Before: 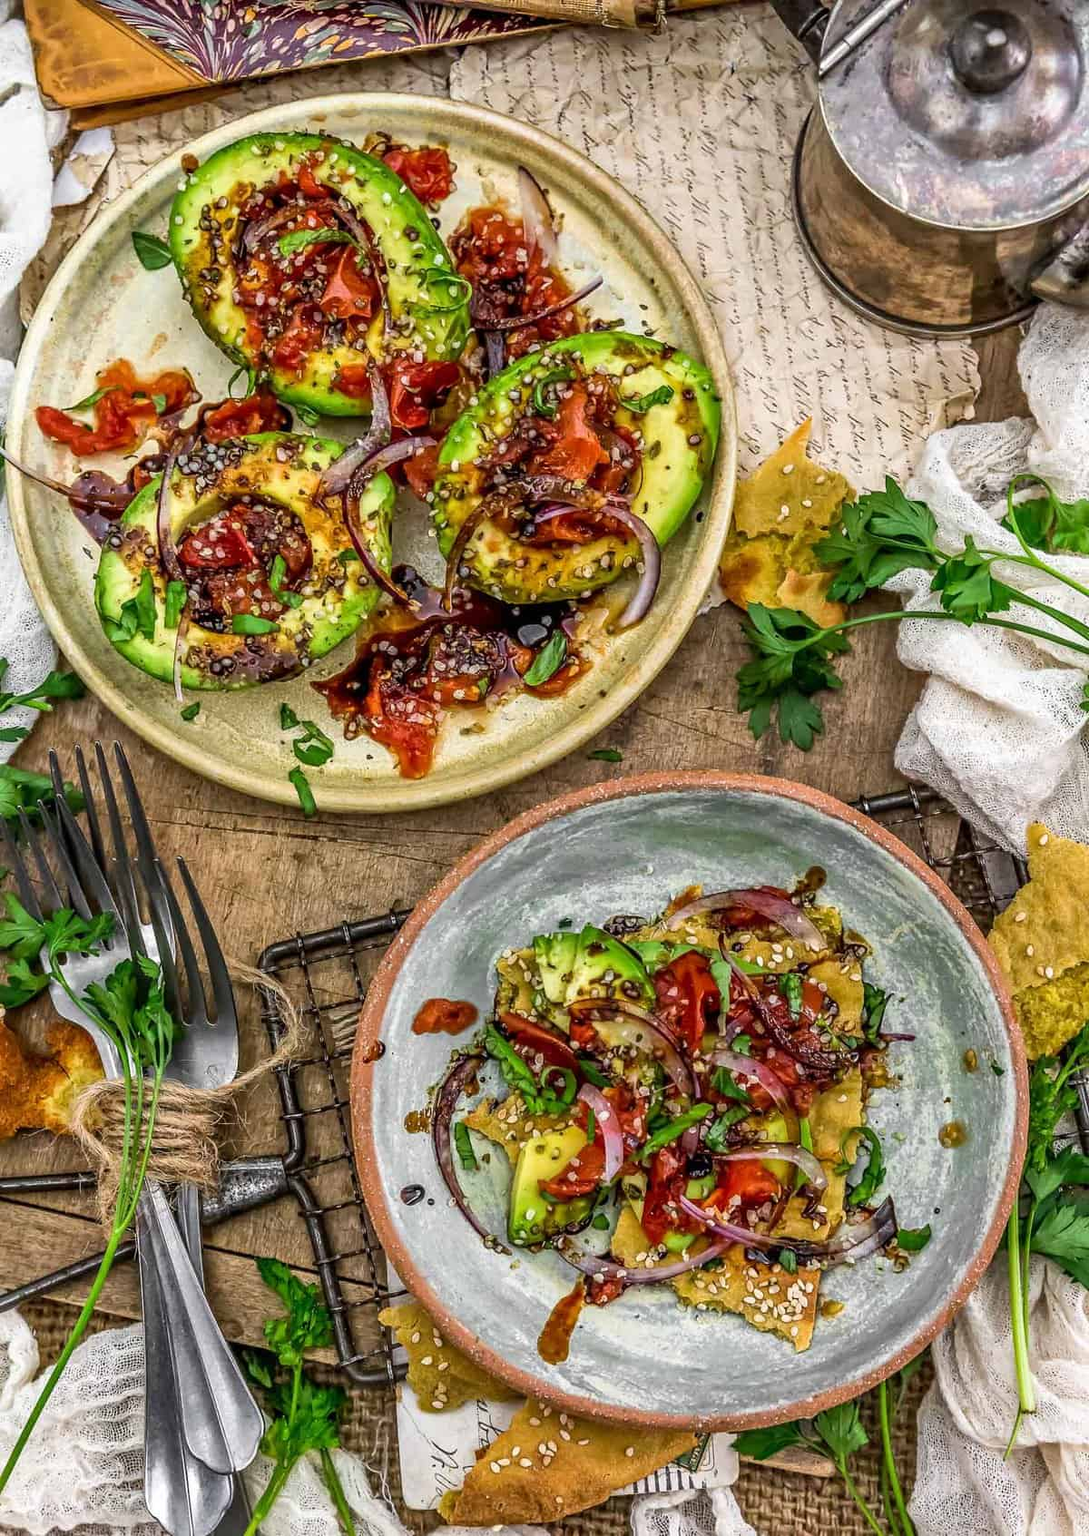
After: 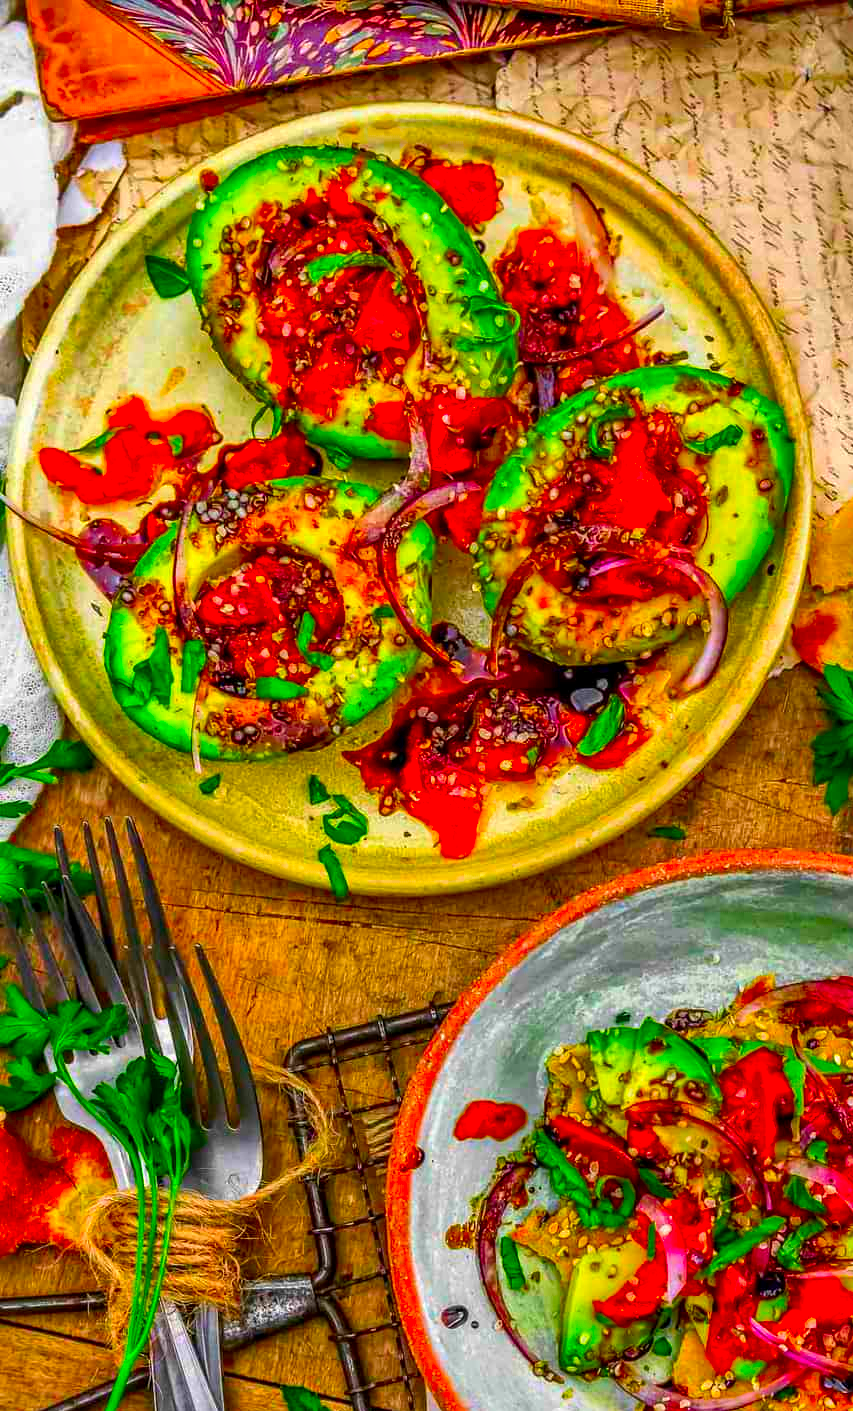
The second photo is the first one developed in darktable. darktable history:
local contrast: highlights 100%, shadows 100%, detail 120%, midtone range 0.2
color correction: saturation 3
shadows and highlights: shadows 43.71, white point adjustment -1.46, soften with gaussian
crop: right 28.885%, bottom 16.626%
